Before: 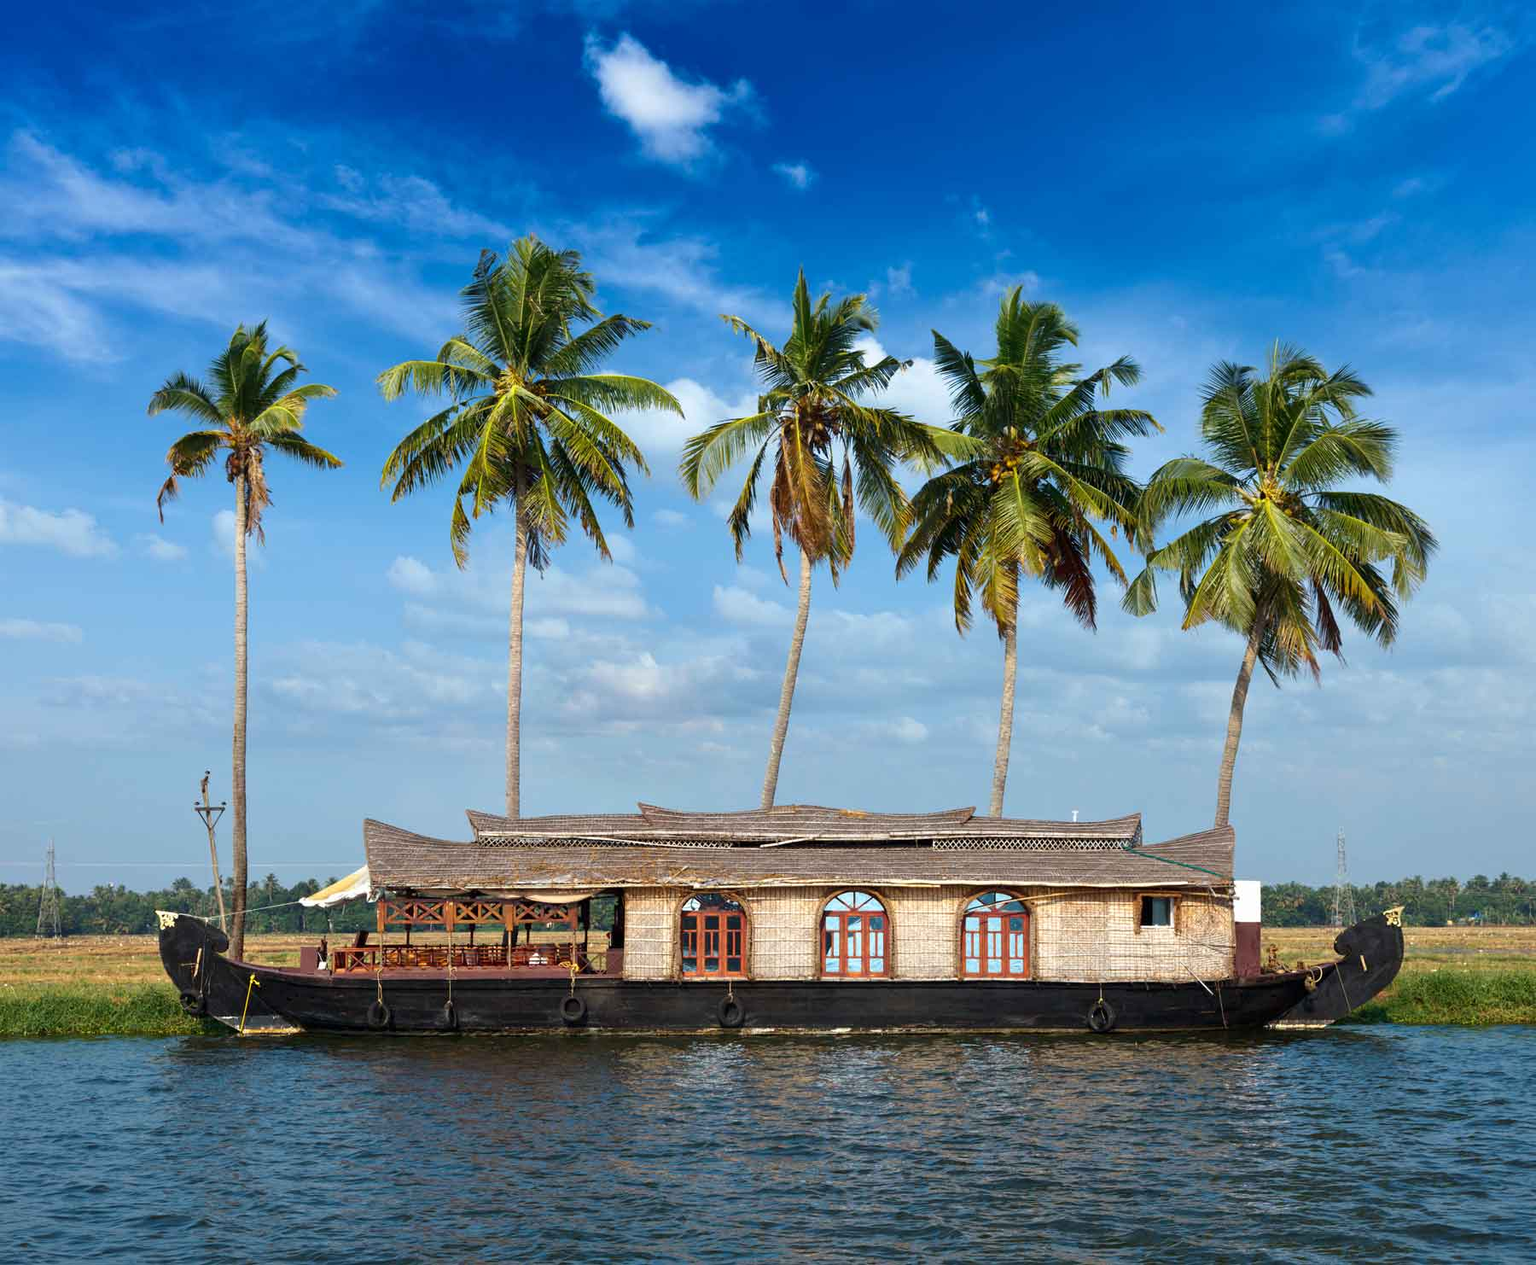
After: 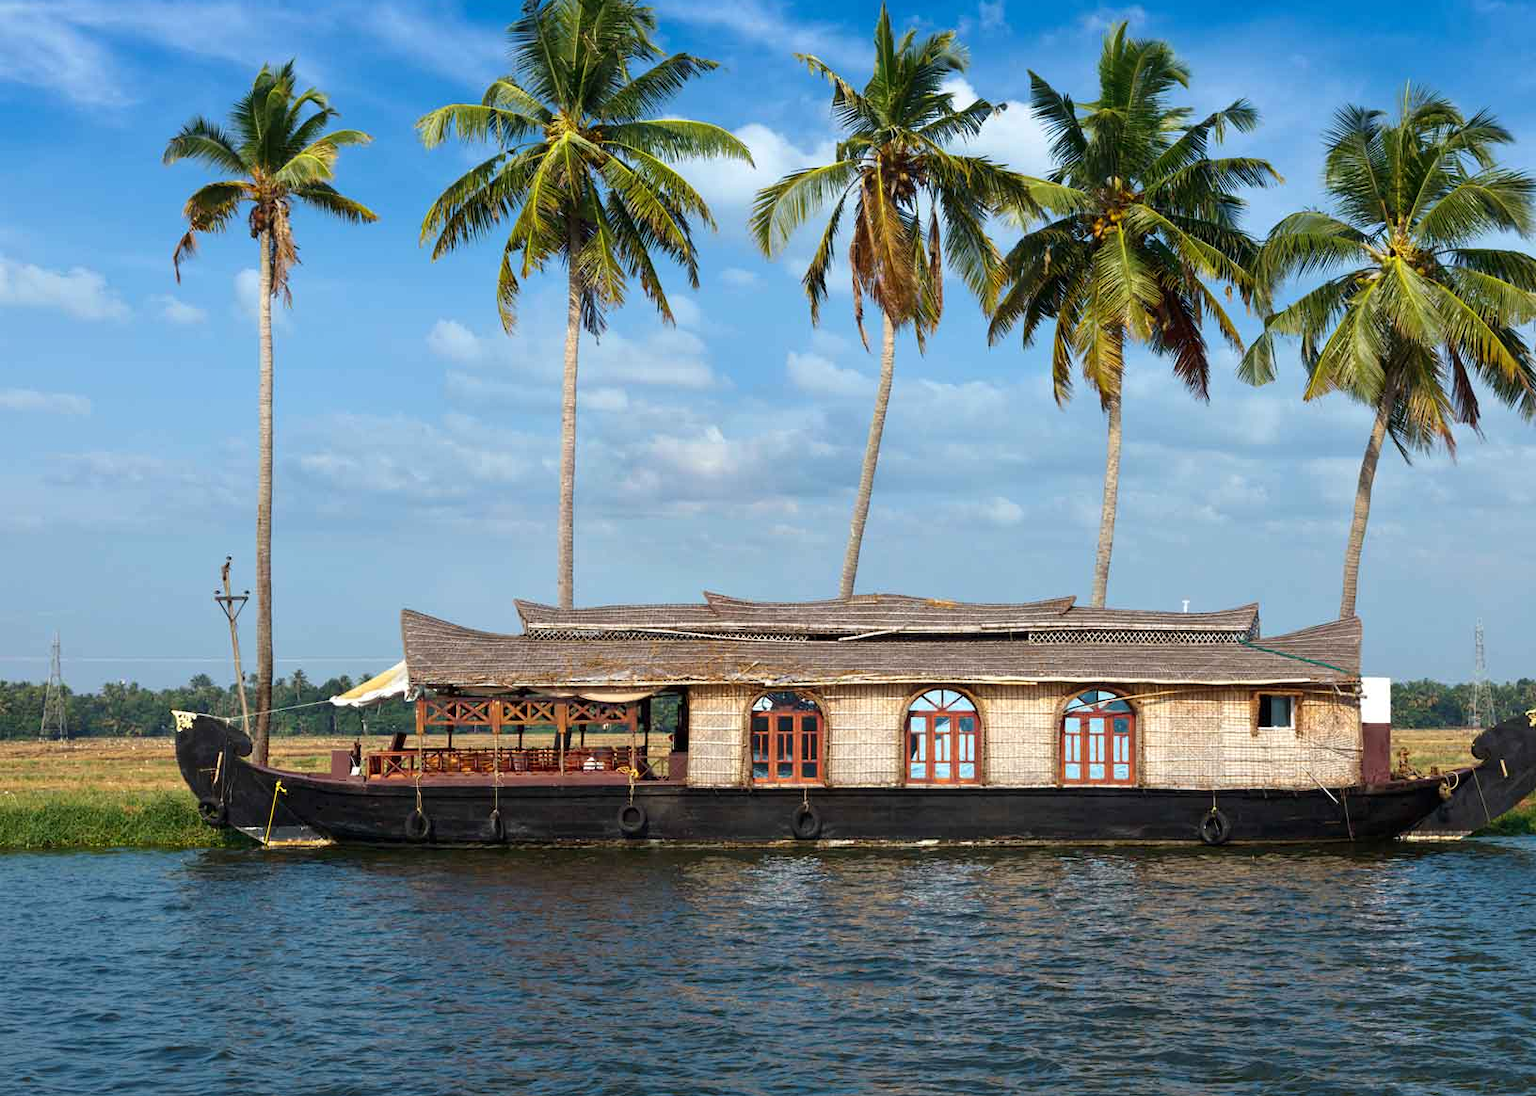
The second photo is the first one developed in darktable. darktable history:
crop: top 21.101%, right 9.321%, bottom 0.254%
tone equalizer: on, module defaults
